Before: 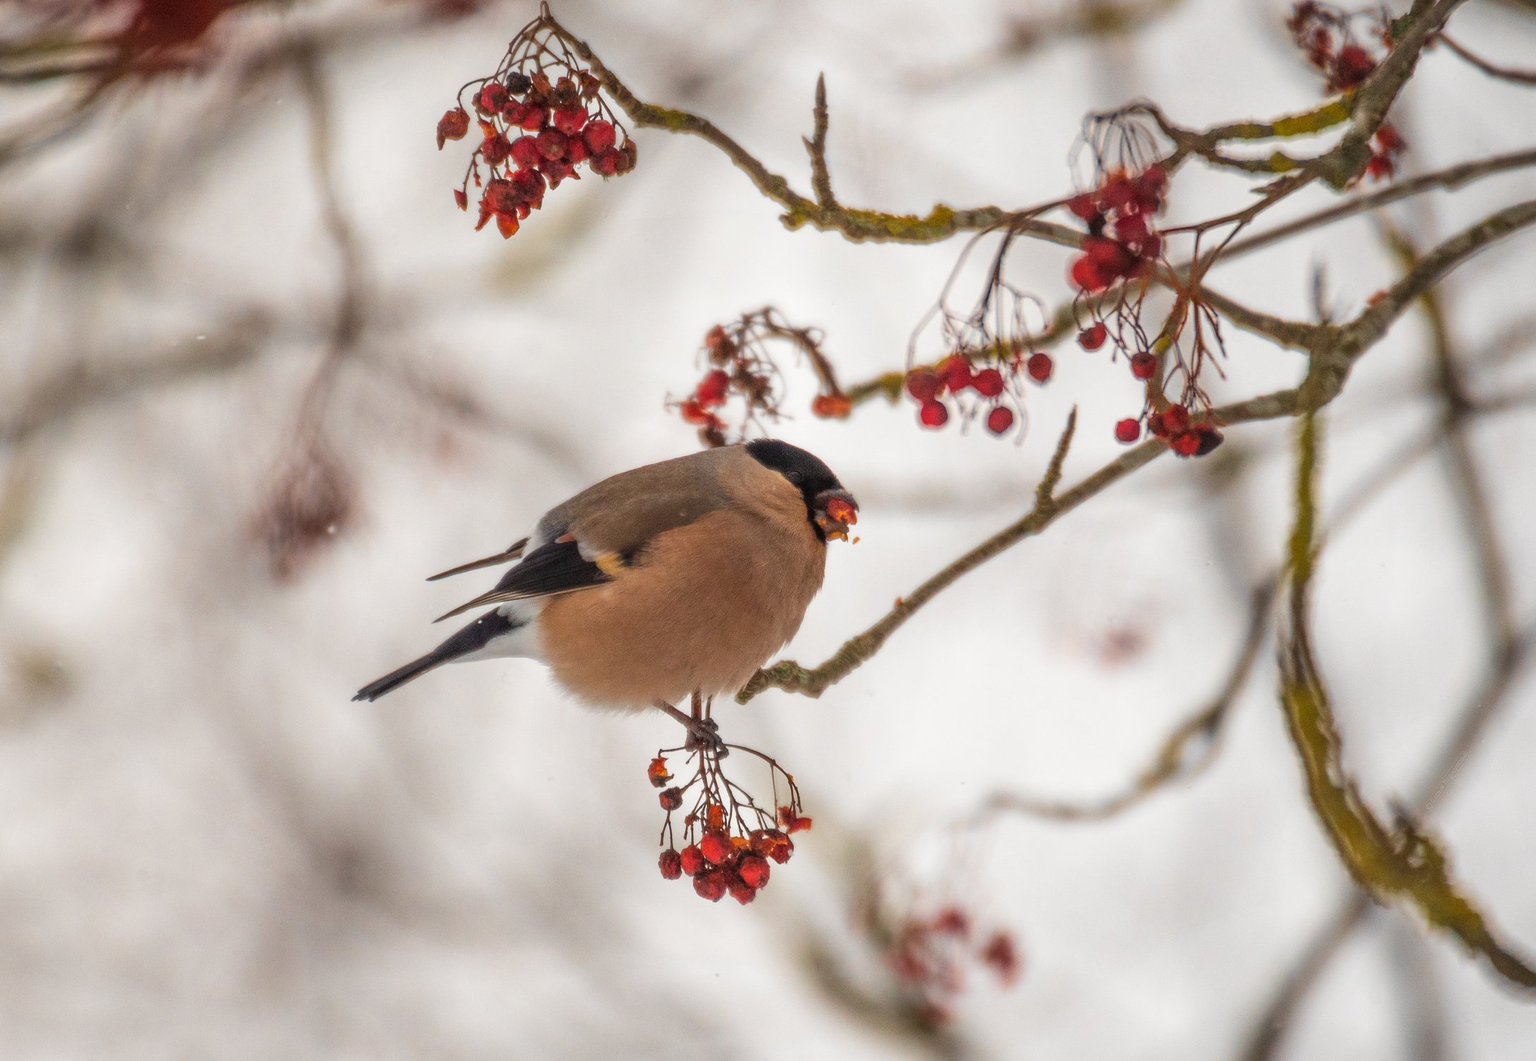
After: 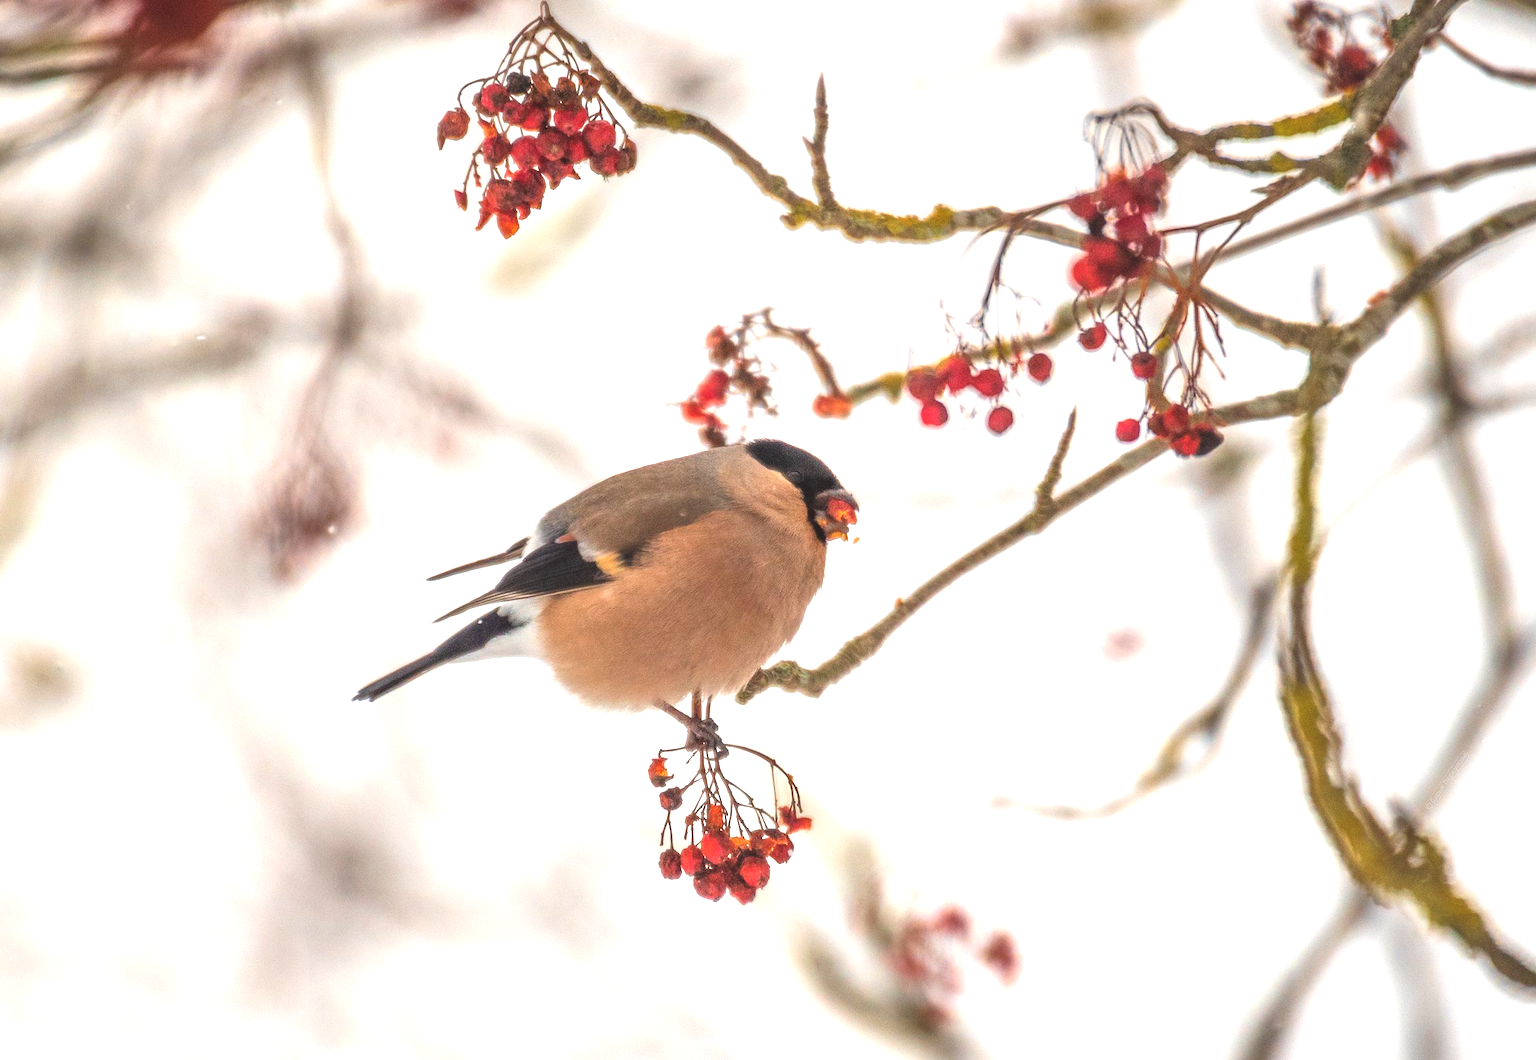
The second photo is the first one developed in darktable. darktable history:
exposure: black level correction -0.005, exposure 1.002 EV, compensate highlight preservation false
